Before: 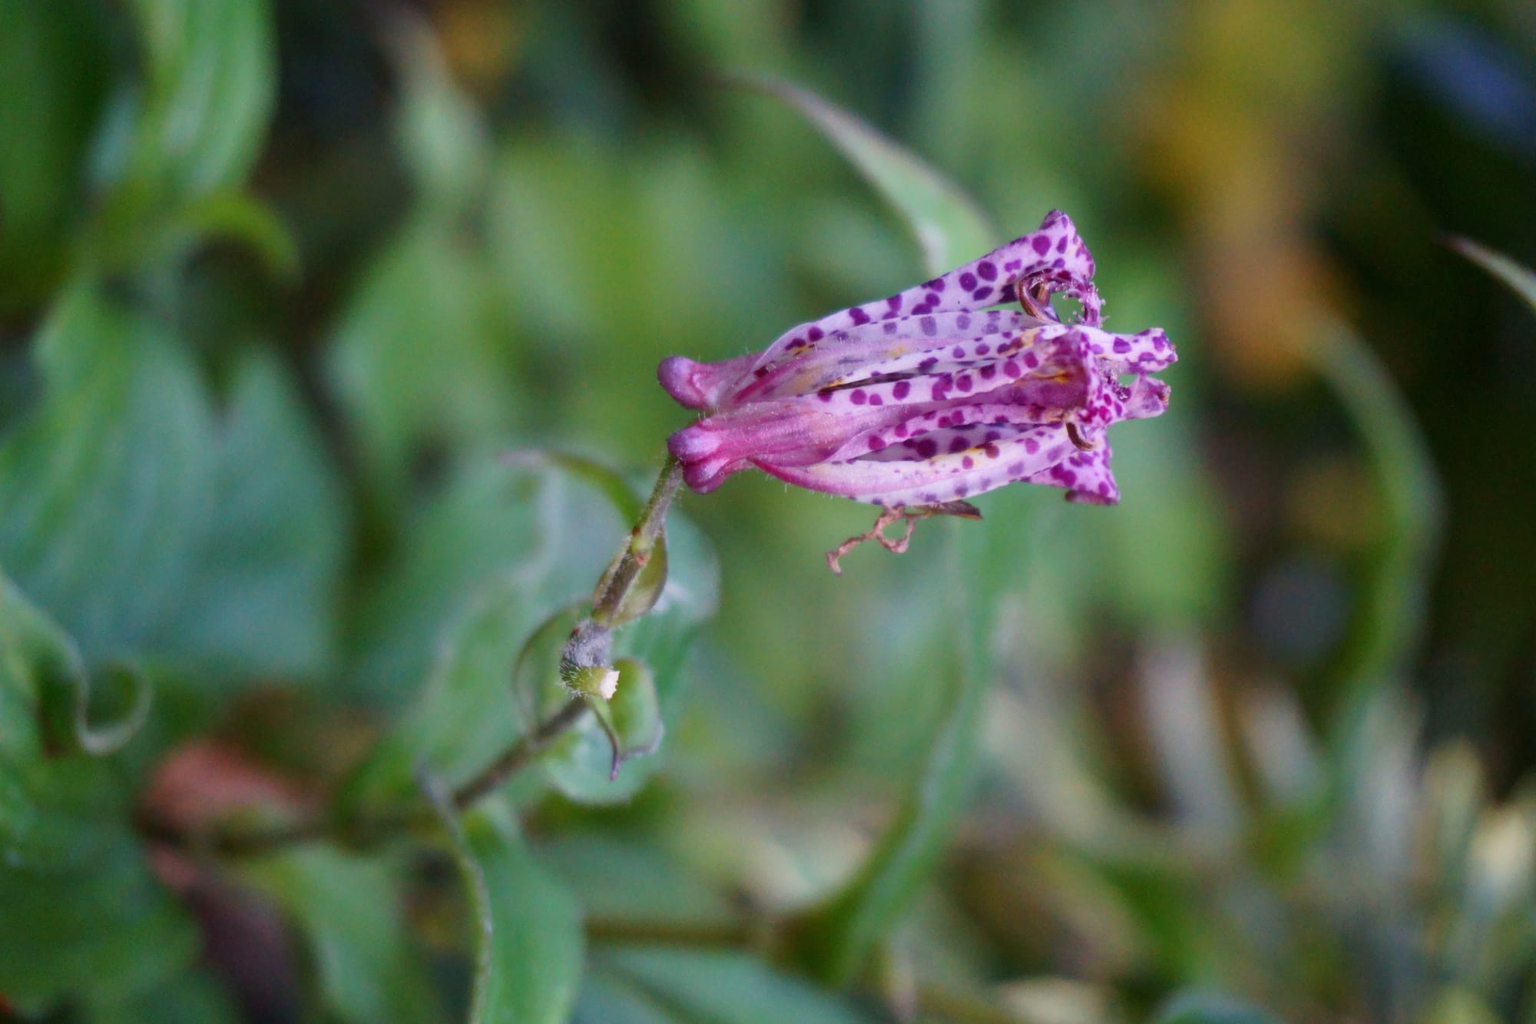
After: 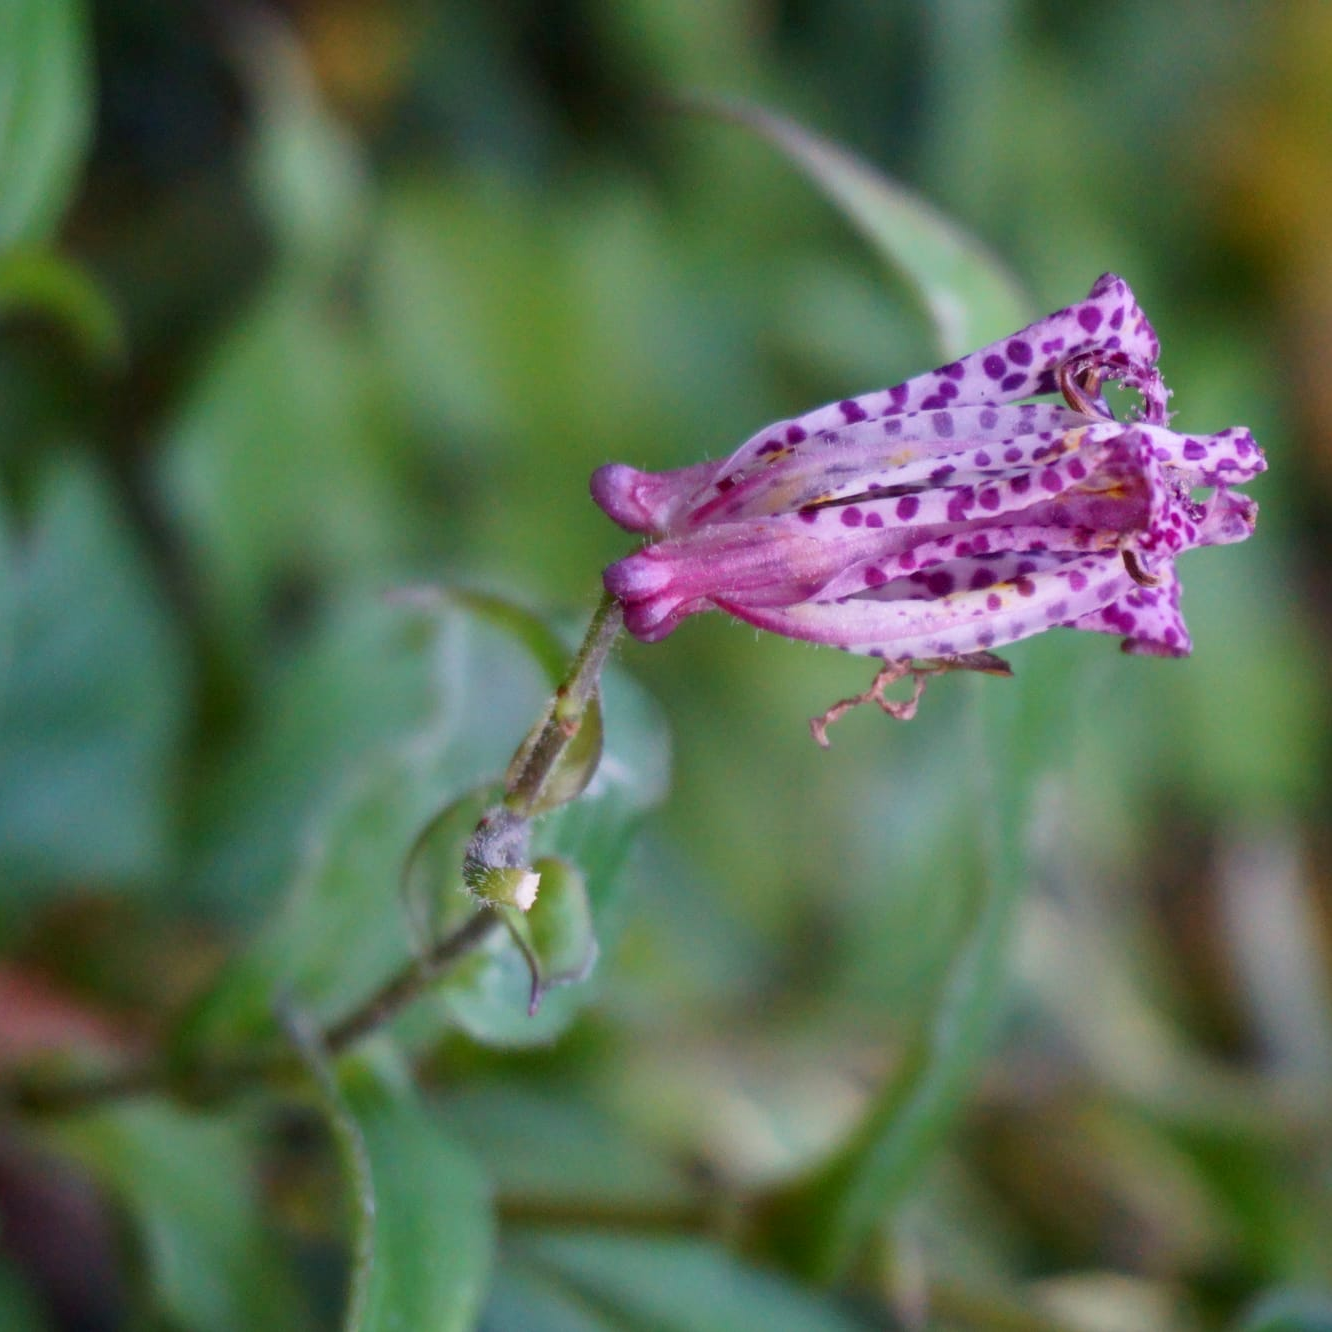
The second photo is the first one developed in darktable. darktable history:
contrast brightness saturation: contrast 0.045
exposure: black level correction 0.002, compensate highlight preservation false
crop and rotate: left 13.326%, right 20.057%
